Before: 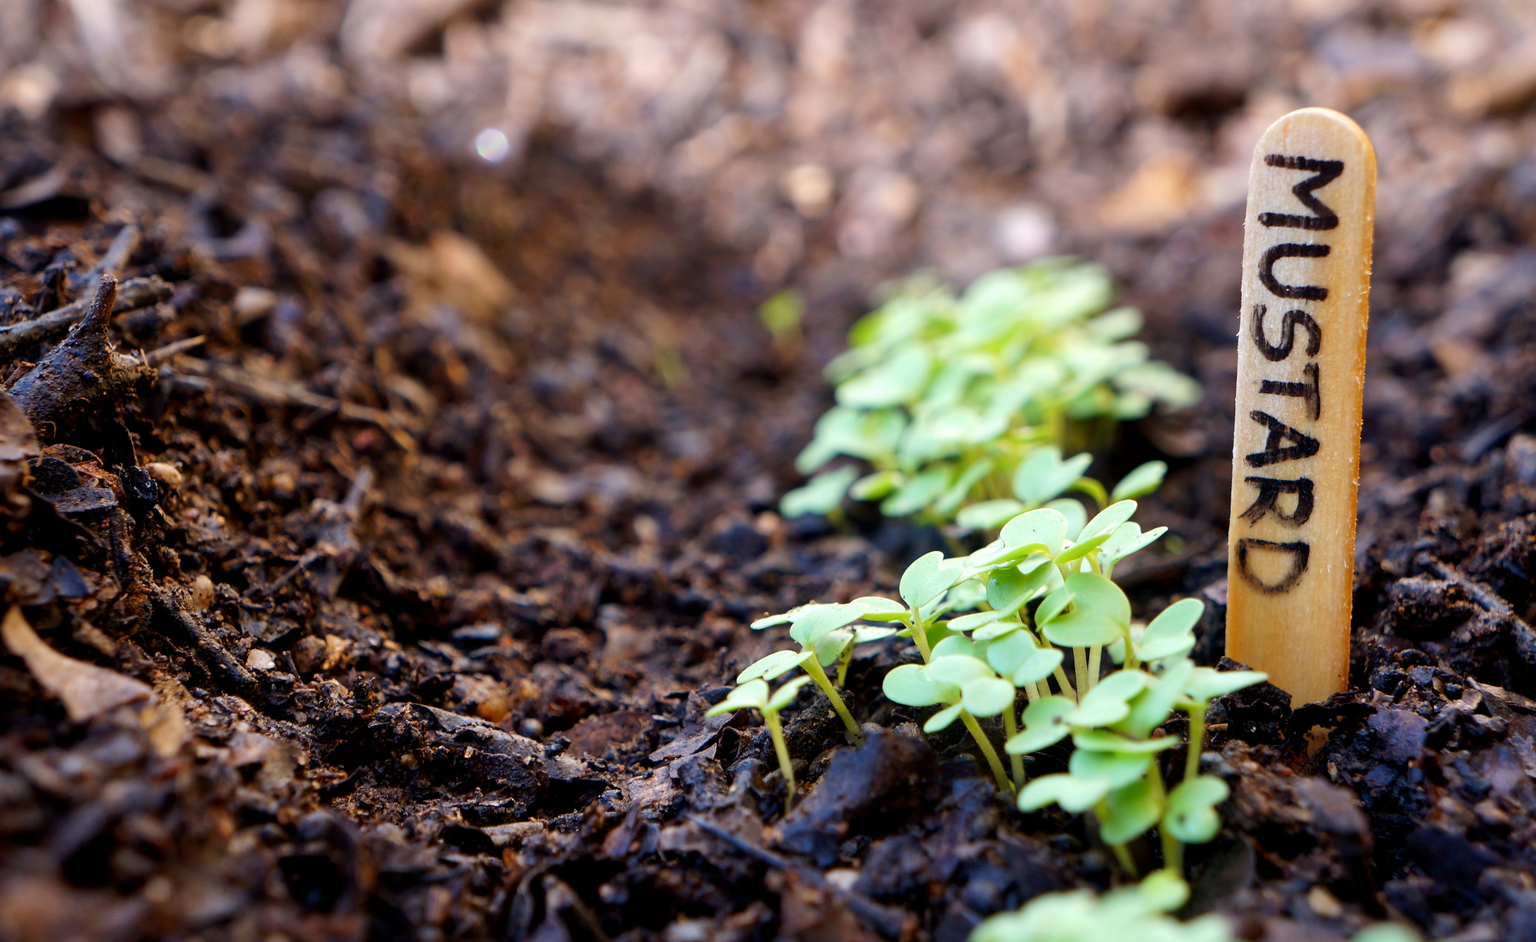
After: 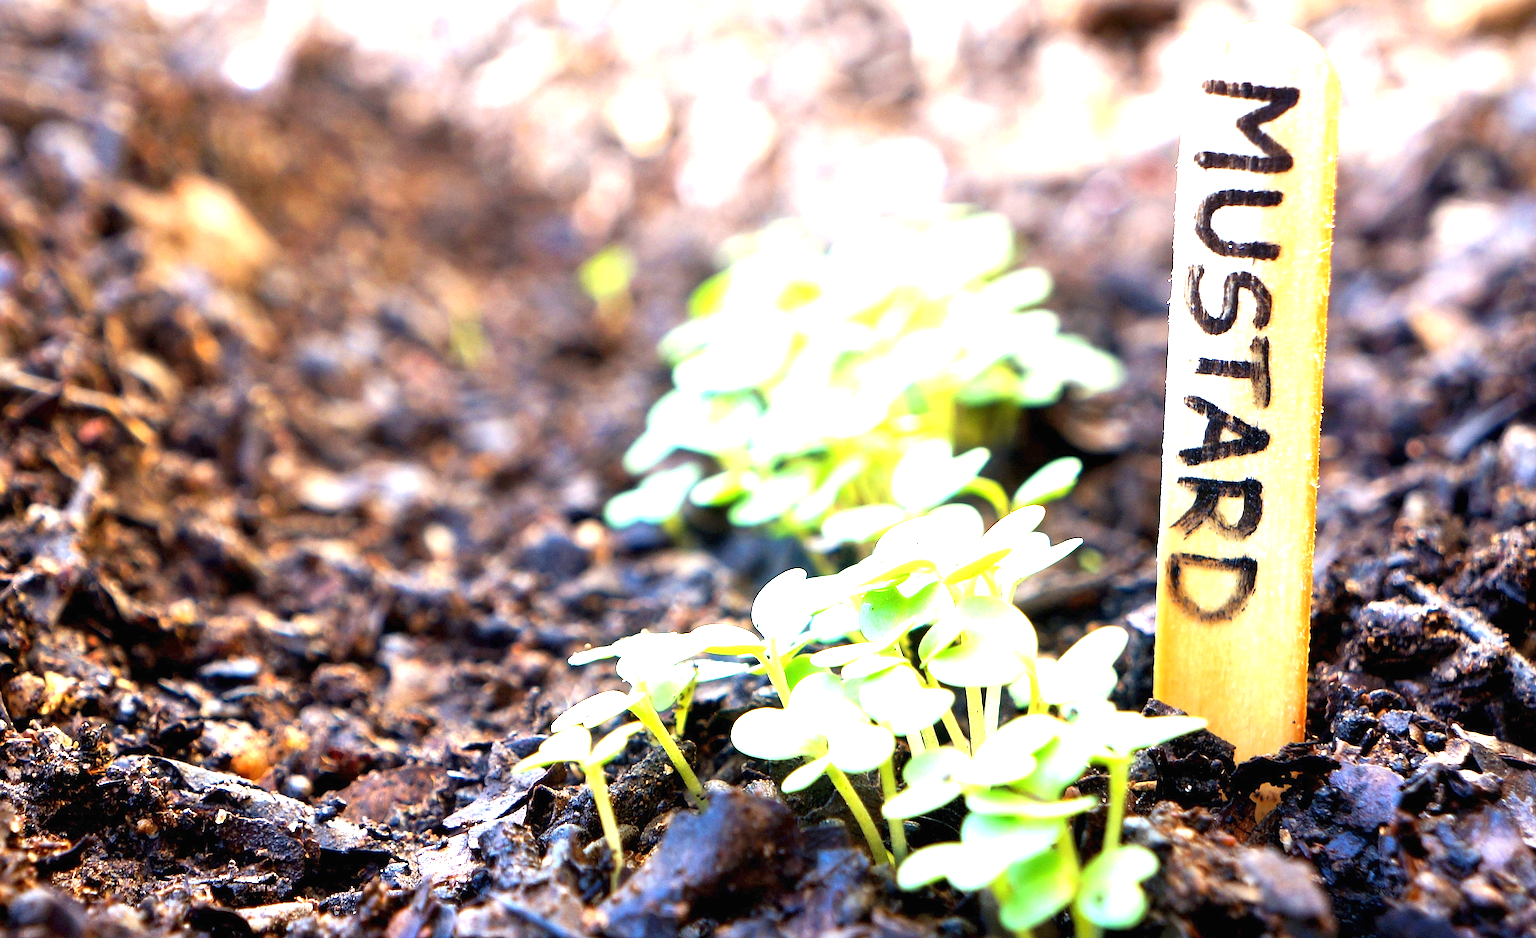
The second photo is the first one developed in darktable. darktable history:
color calibration: illuminant Planckian (black body), x 0.353, y 0.353, temperature 4826.03 K
crop: left 18.878%, top 9.564%, right 0%, bottom 9.632%
exposure: black level correction 0, exposure 1.914 EV, compensate highlight preservation false
sharpen: on, module defaults
